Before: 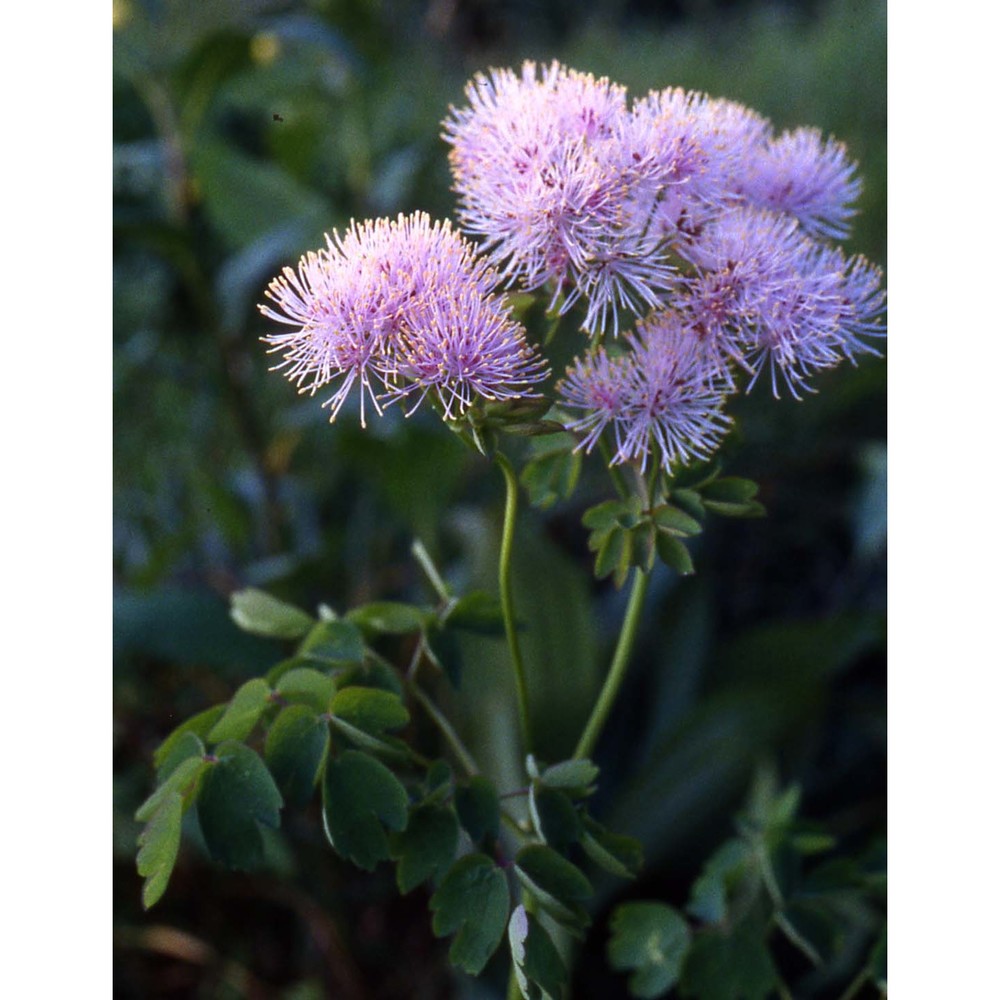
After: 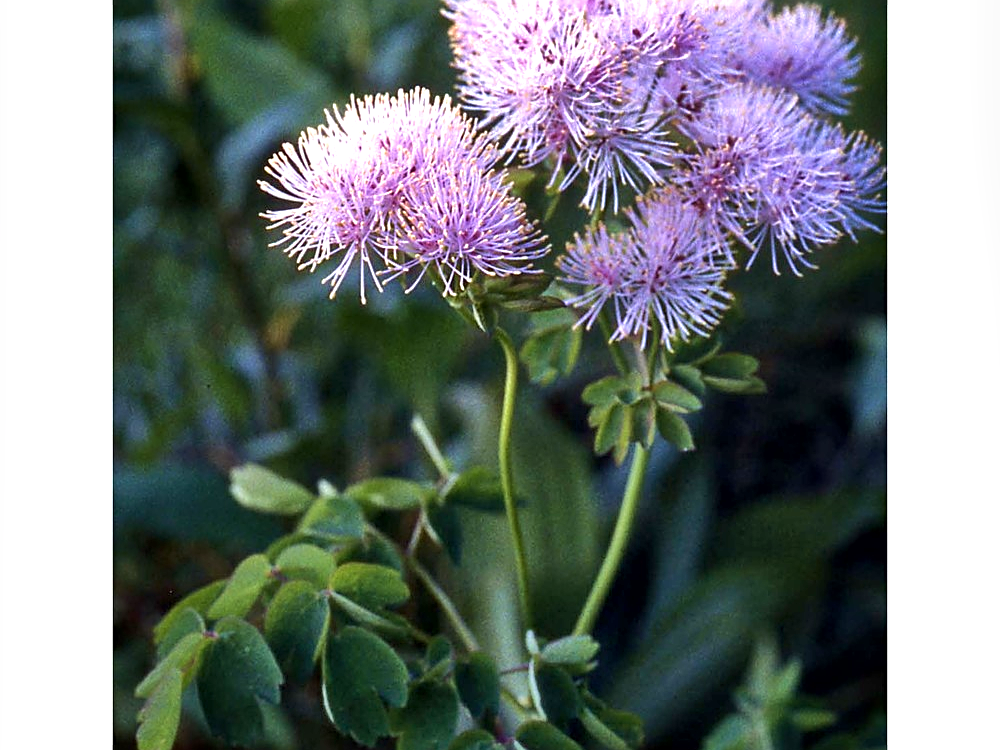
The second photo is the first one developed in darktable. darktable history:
shadows and highlights: low approximation 0.01, soften with gaussian
local contrast: mode bilateral grid, contrast 19, coarseness 50, detail 132%, midtone range 0.2
crop and rotate: top 12.441%, bottom 12.545%
velvia: strength 14.4%
sharpen: on, module defaults
exposure: black level correction 0.001, exposure 0.5 EV, compensate highlight preservation false
